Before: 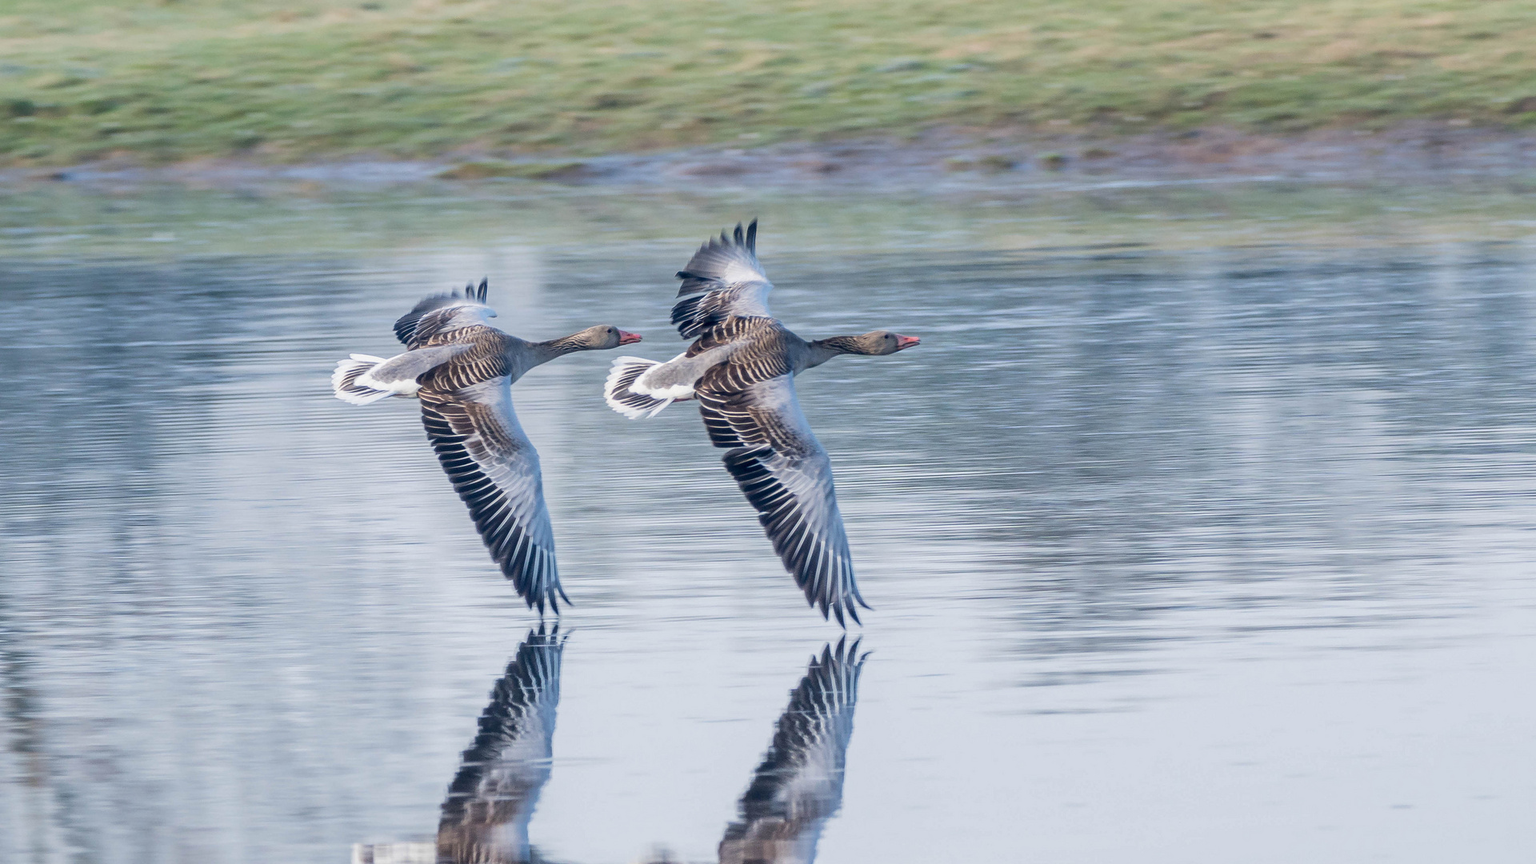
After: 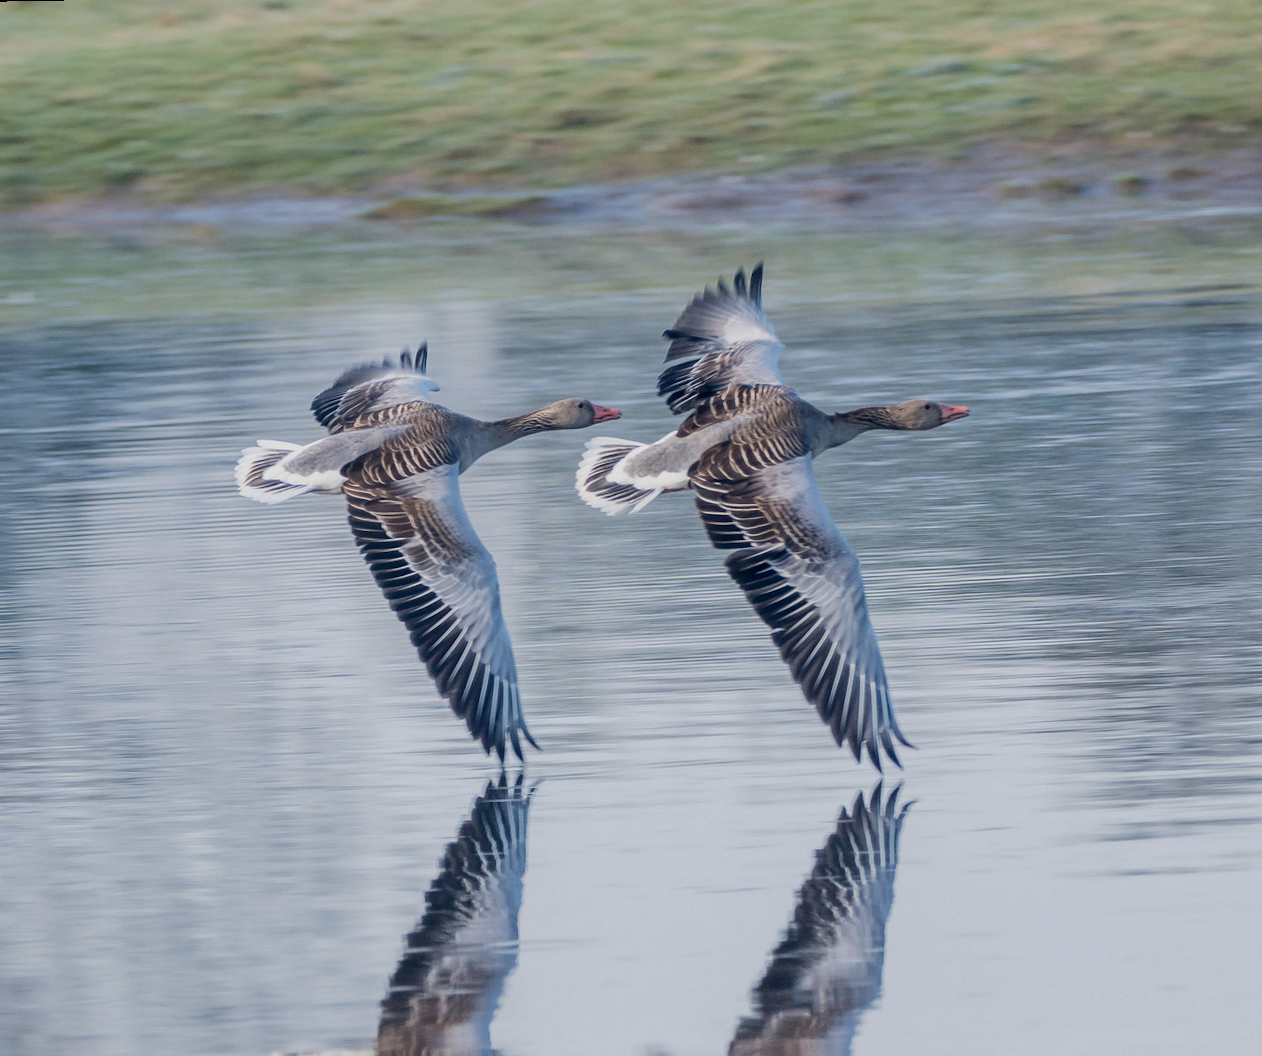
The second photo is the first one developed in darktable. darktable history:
crop and rotate: left 8.786%, right 24.548%
exposure: black level correction 0, compensate exposure bias true, compensate highlight preservation false
rotate and perspective: rotation -1°, crop left 0.011, crop right 0.989, crop top 0.025, crop bottom 0.975
